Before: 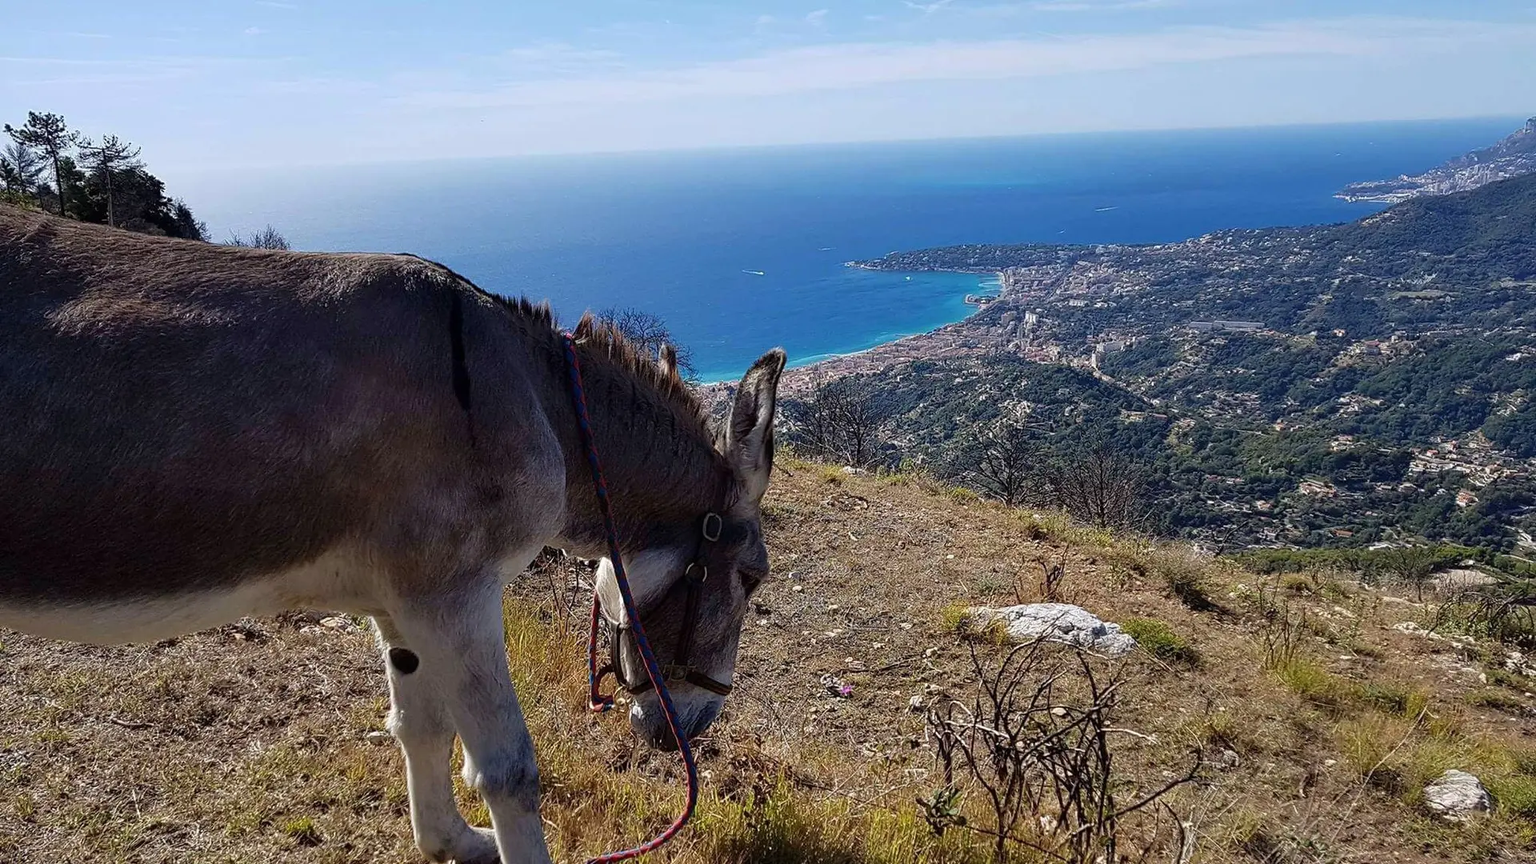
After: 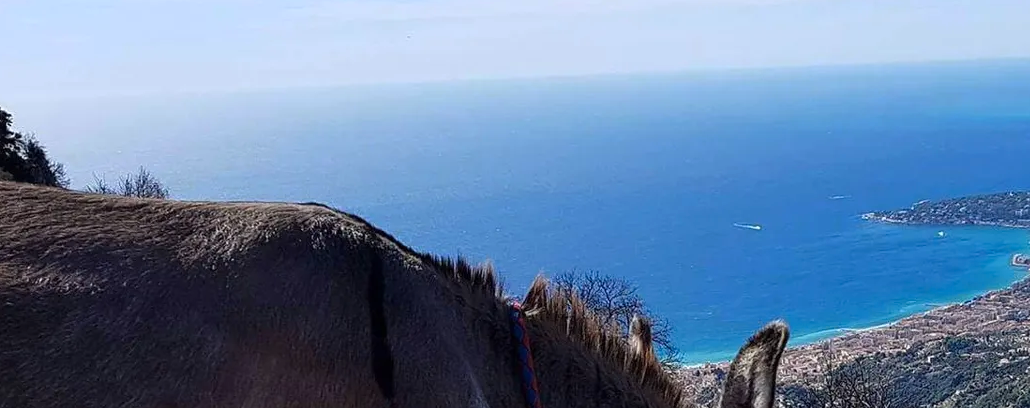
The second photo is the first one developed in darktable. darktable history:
crop: left 10.121%, top 10.631%, right 36.218%, bottom 51.526%
color zones: curves: ch0 [(0.068, 0.464) (0.25, 0.5) (0.48, 0.508) (0.75, 0.536) (0.886, 0.476) (0.967, 0.456)]; ch1 [(0.066, 0.456) (0.25, 0.5) (0.616, 0.508) (0.746, 0.56) (0.934, 0.444)]
